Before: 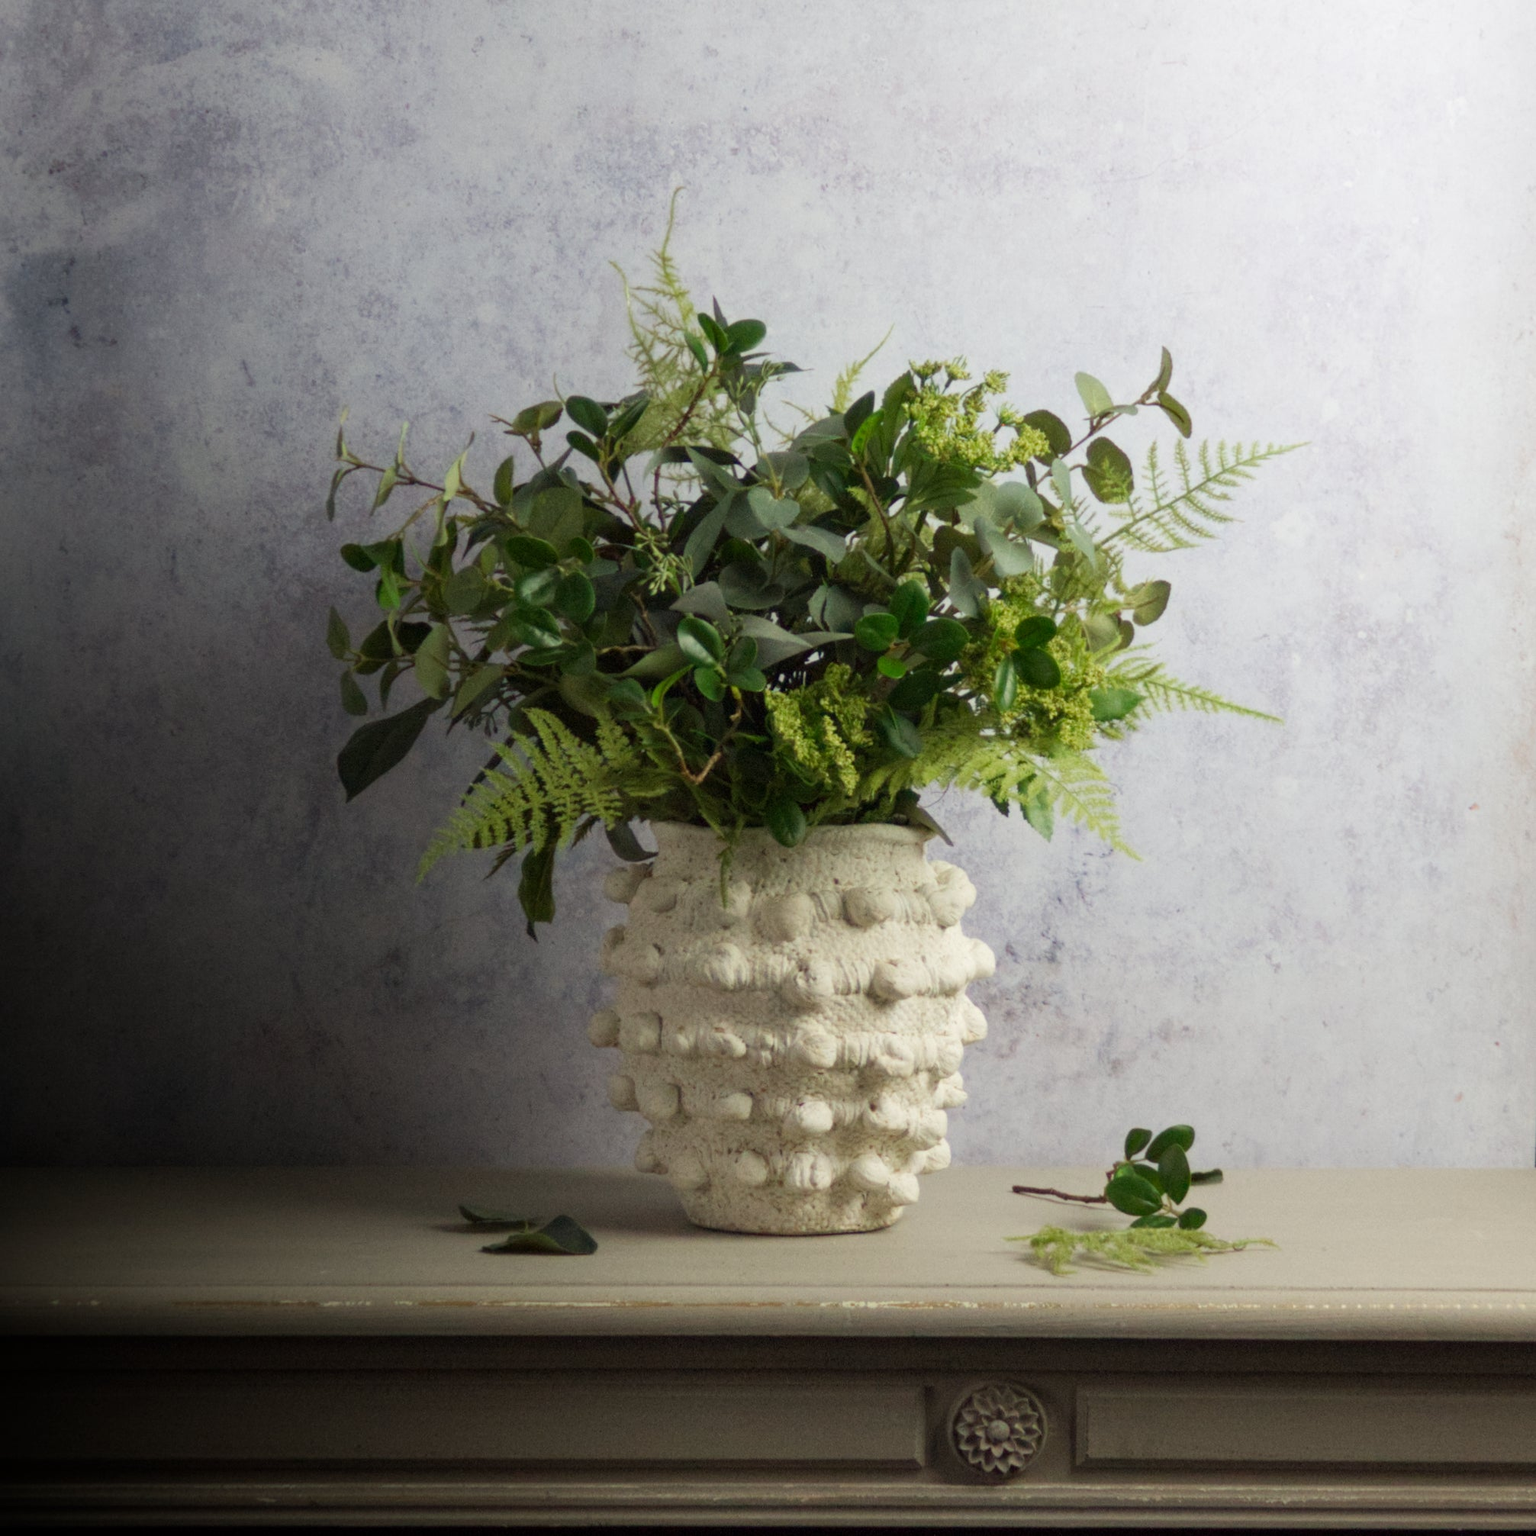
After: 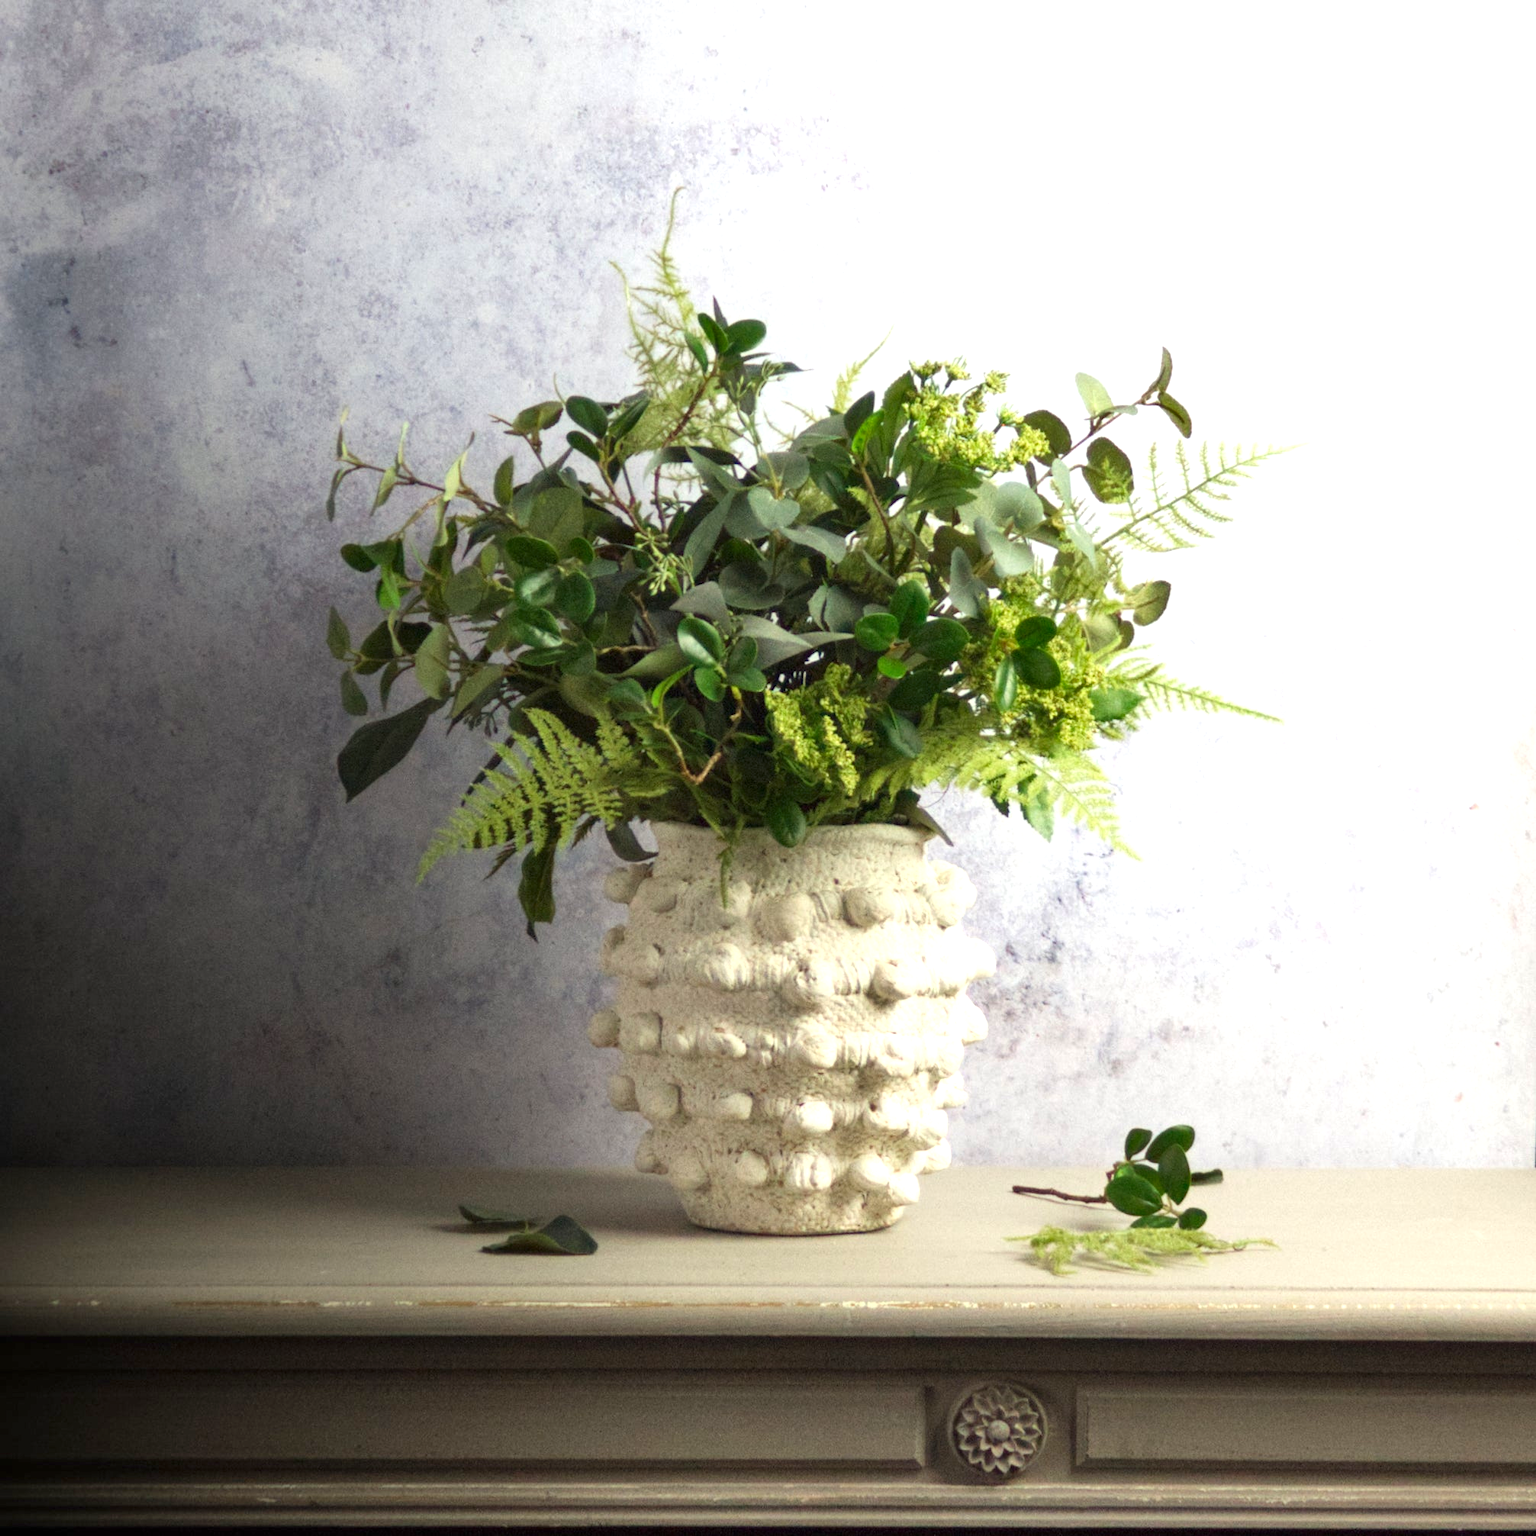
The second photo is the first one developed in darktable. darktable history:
contrast brightness saturation: contrast 0.08, saturation 0.02
shadows and highlights: shadows 37.27, highlights -28.18, soften with gaussian
exposure: black level correction 0, exposure 0.9 EV, compensate exposure bias true, compensate highlight preservation false
